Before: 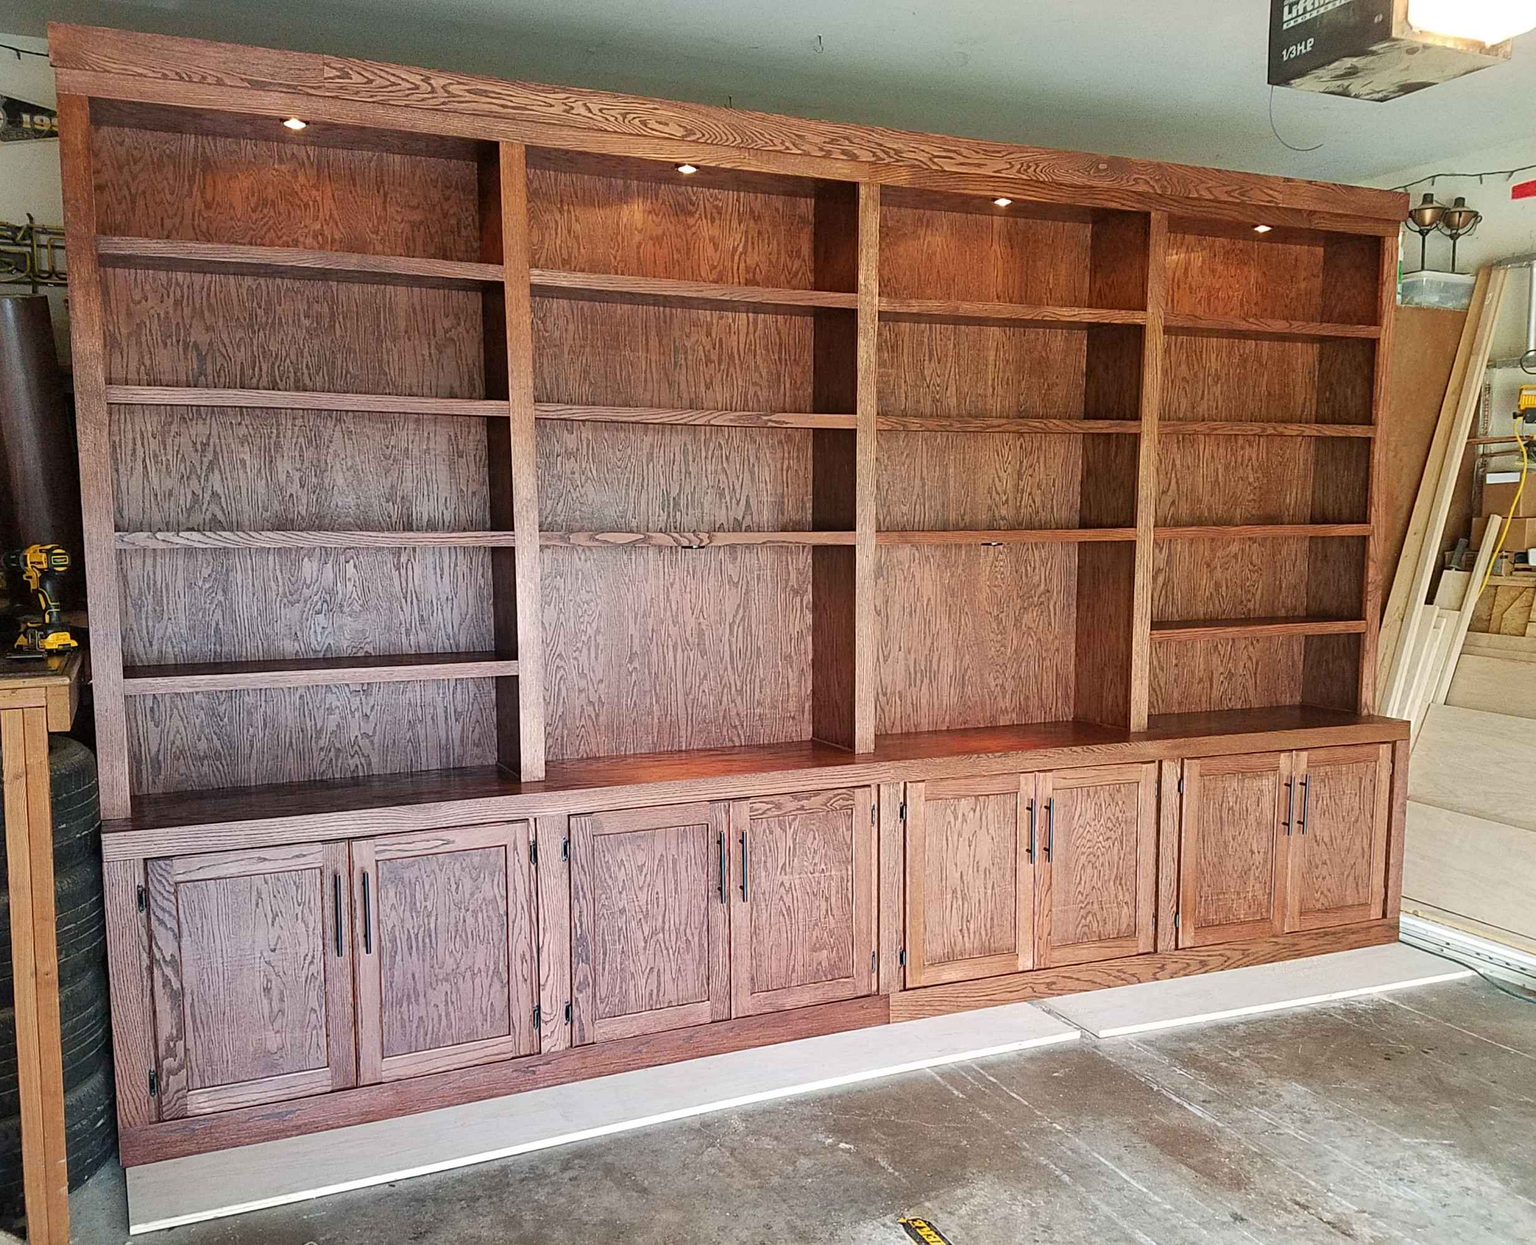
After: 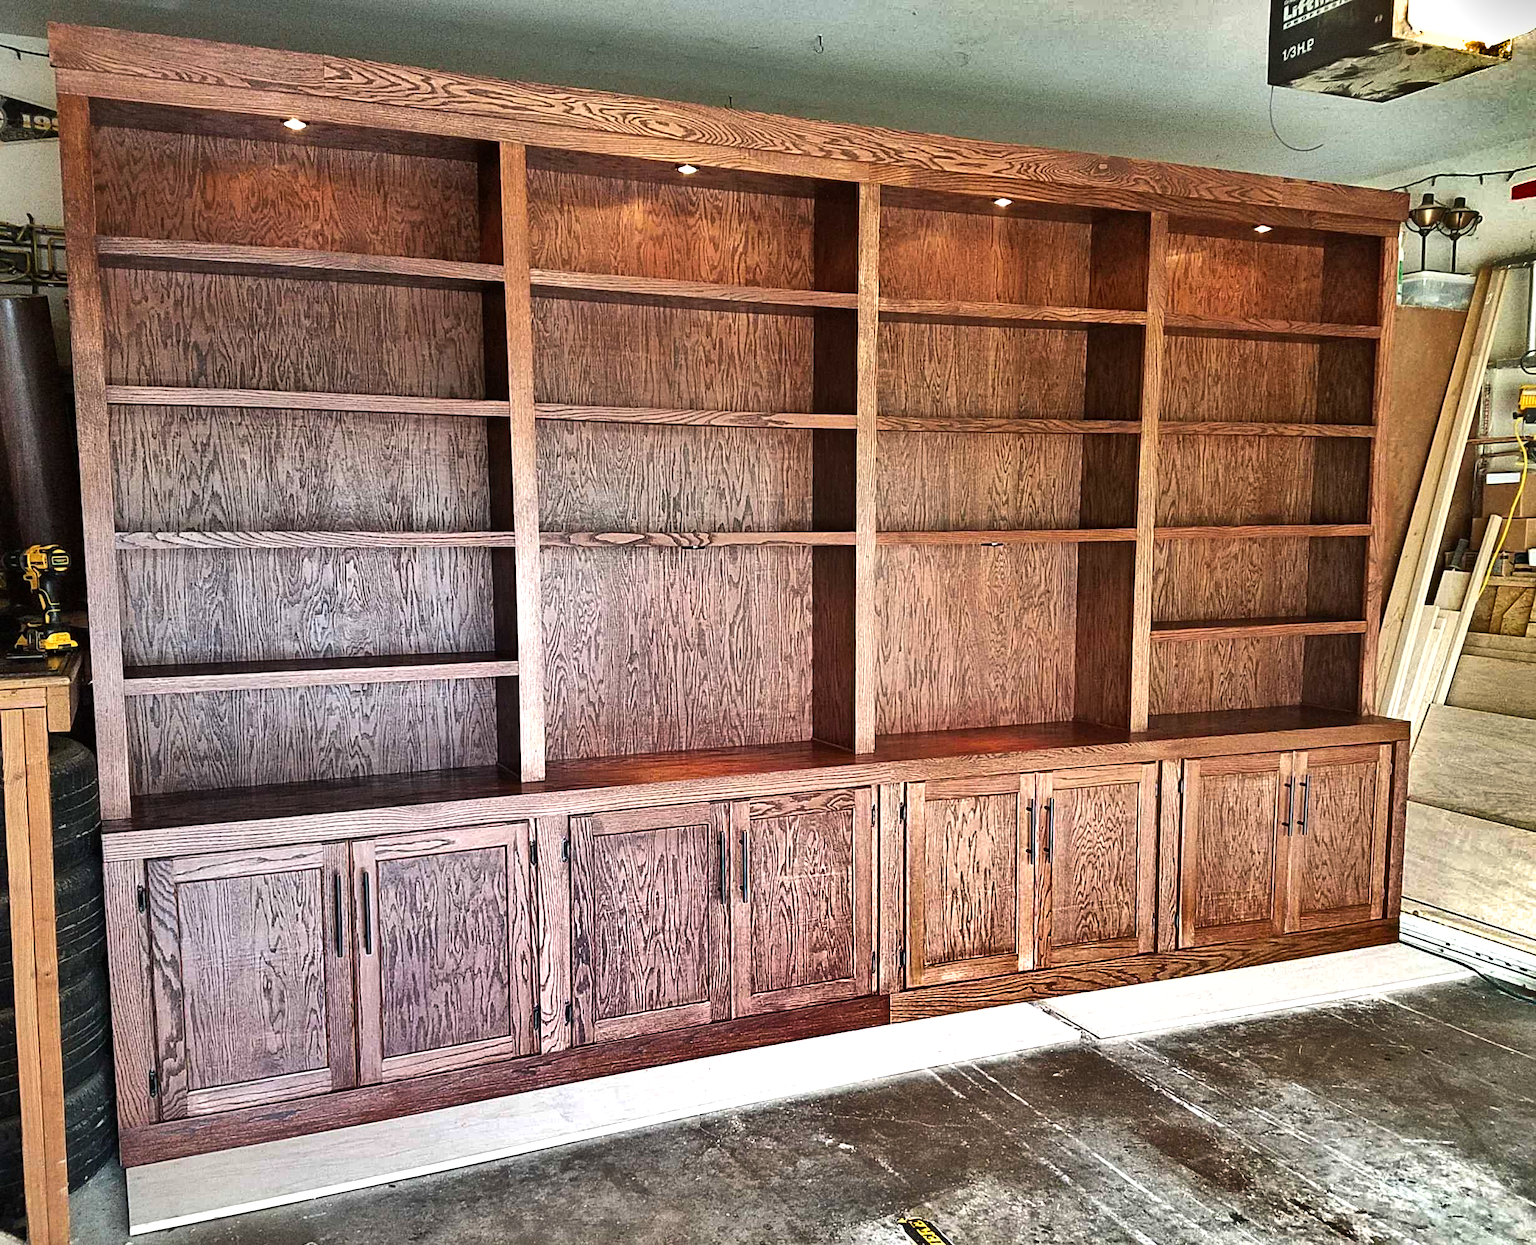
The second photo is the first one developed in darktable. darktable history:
shadows and highlights: shadows 20.88, highlights -80.99, soften with gaussian
tone equalizer: -8 EV -0.745 EV, -7 EV -0.676 EV, -6 EV -0.632 EV, -5 EV -0.407 EV, -3 EV 0.386 EV, -2 EV 0.6 EV, -1 EV 0.682 EV, +0 EV 0.758 EV, edges refinement/feathering 500, mask exposure compensation -1.57 EV, preserve details no
